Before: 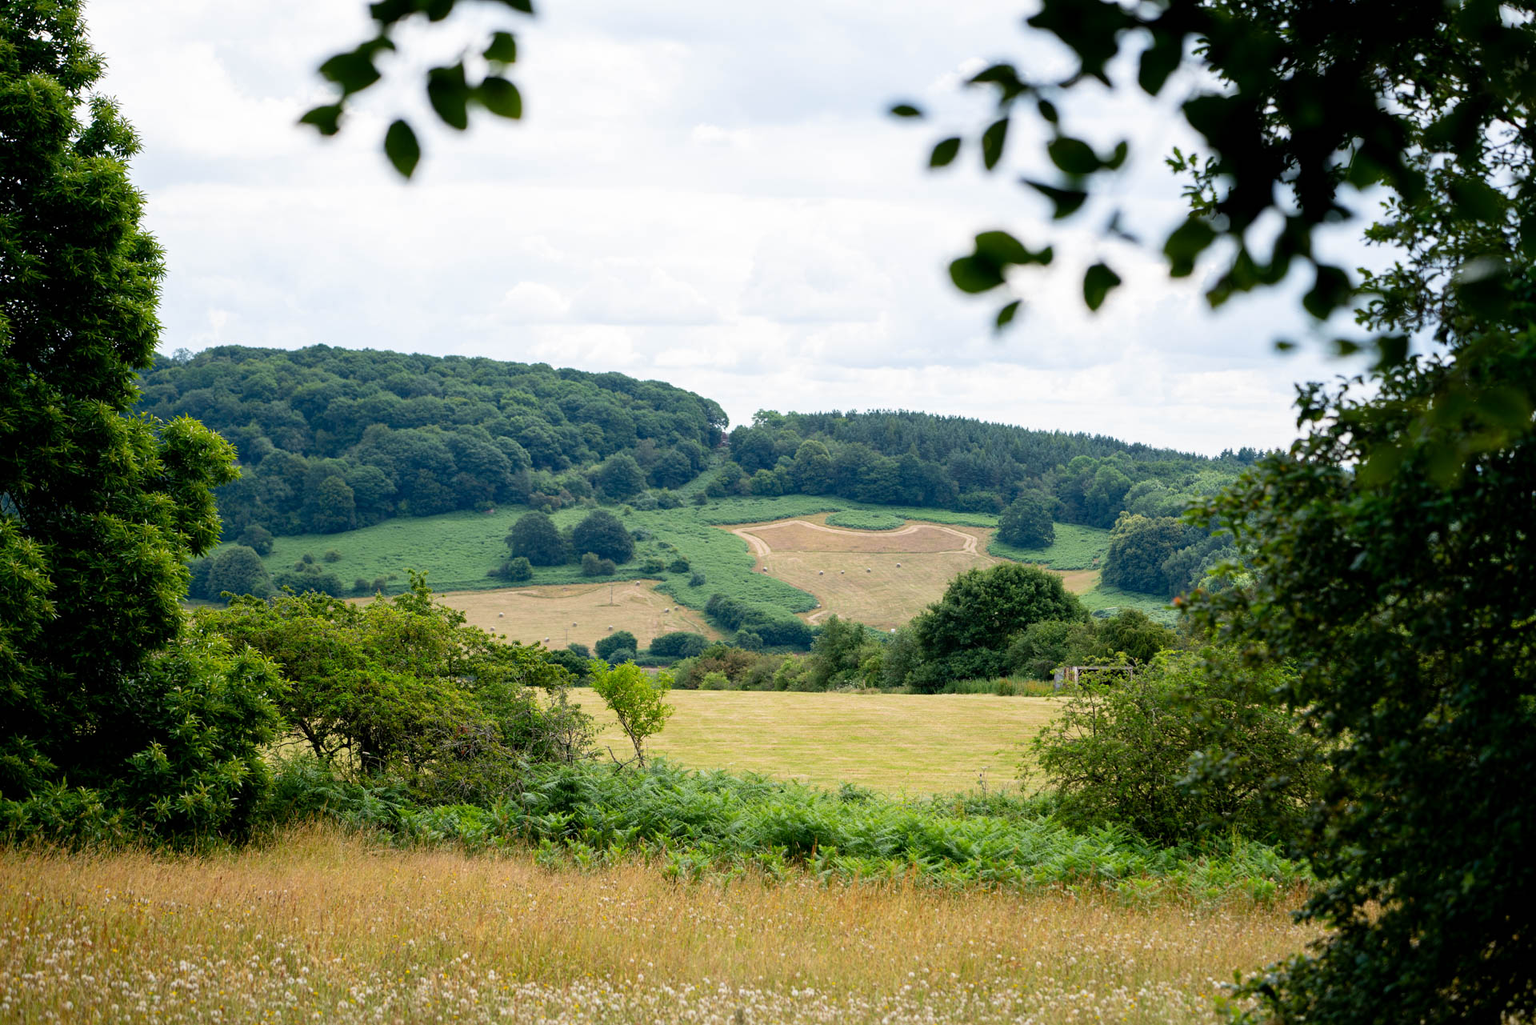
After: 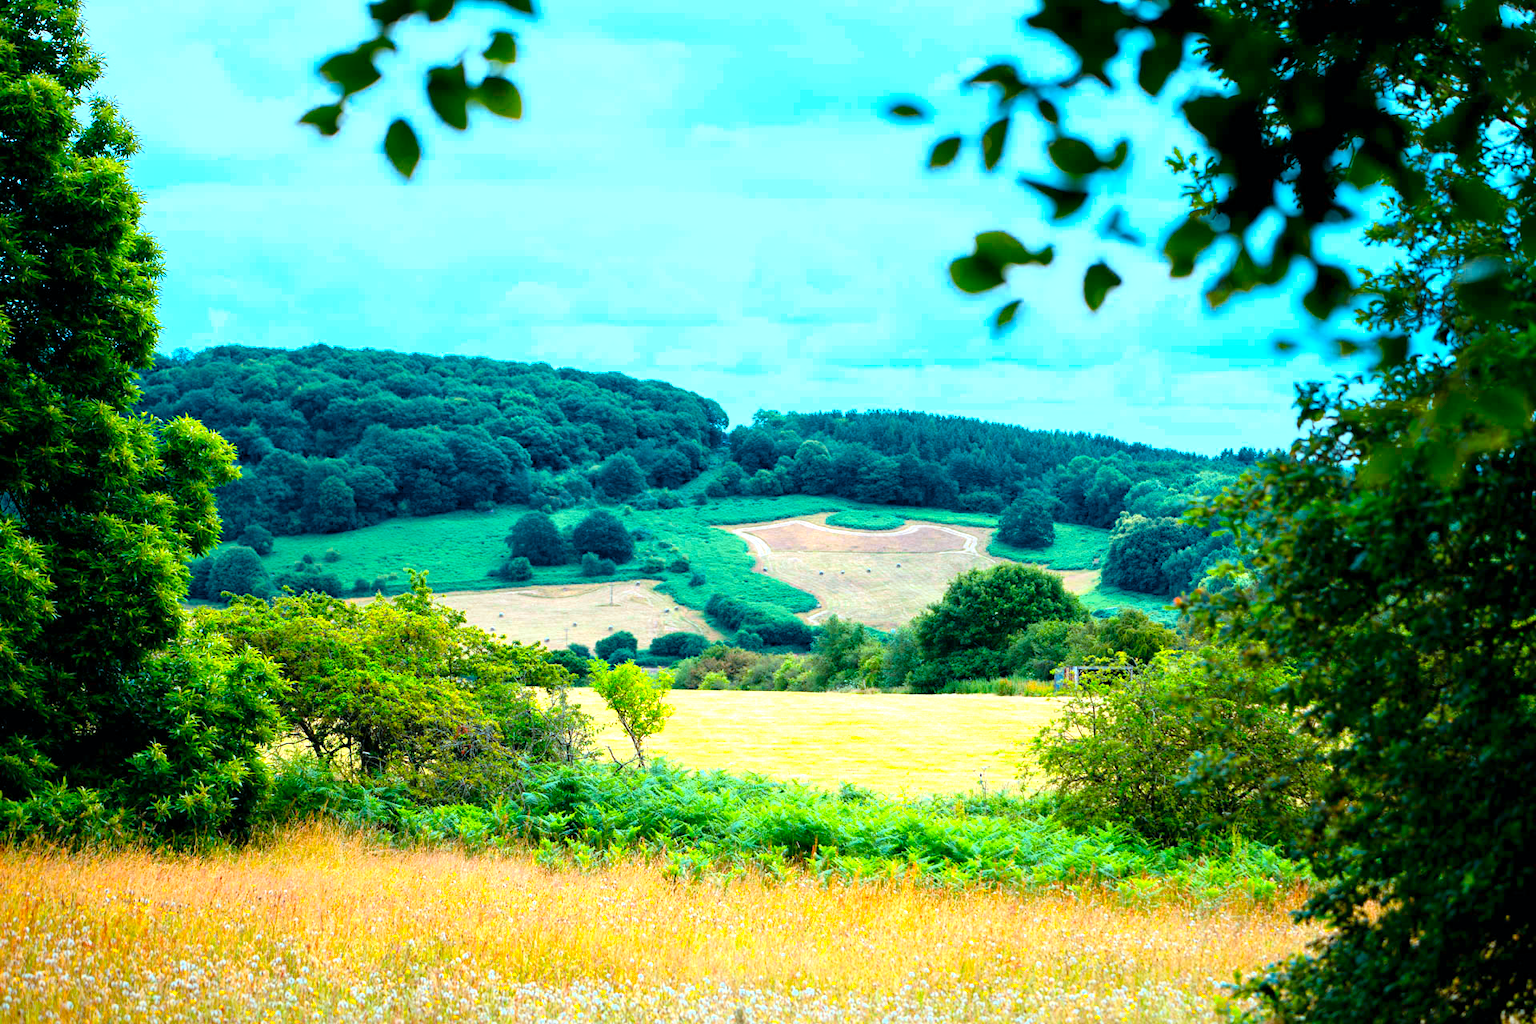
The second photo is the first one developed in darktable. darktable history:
color calibration: output R [1.422, -0.35, -0.252, 0], output G [-0.238, 1.259, -0.084, 0], output B [-0.081, -0.196, 1.58, 0], output brightness [0.49, 0.671, -0.57, 0], x 0.355, y 0.367, temperature 4667.54 K
